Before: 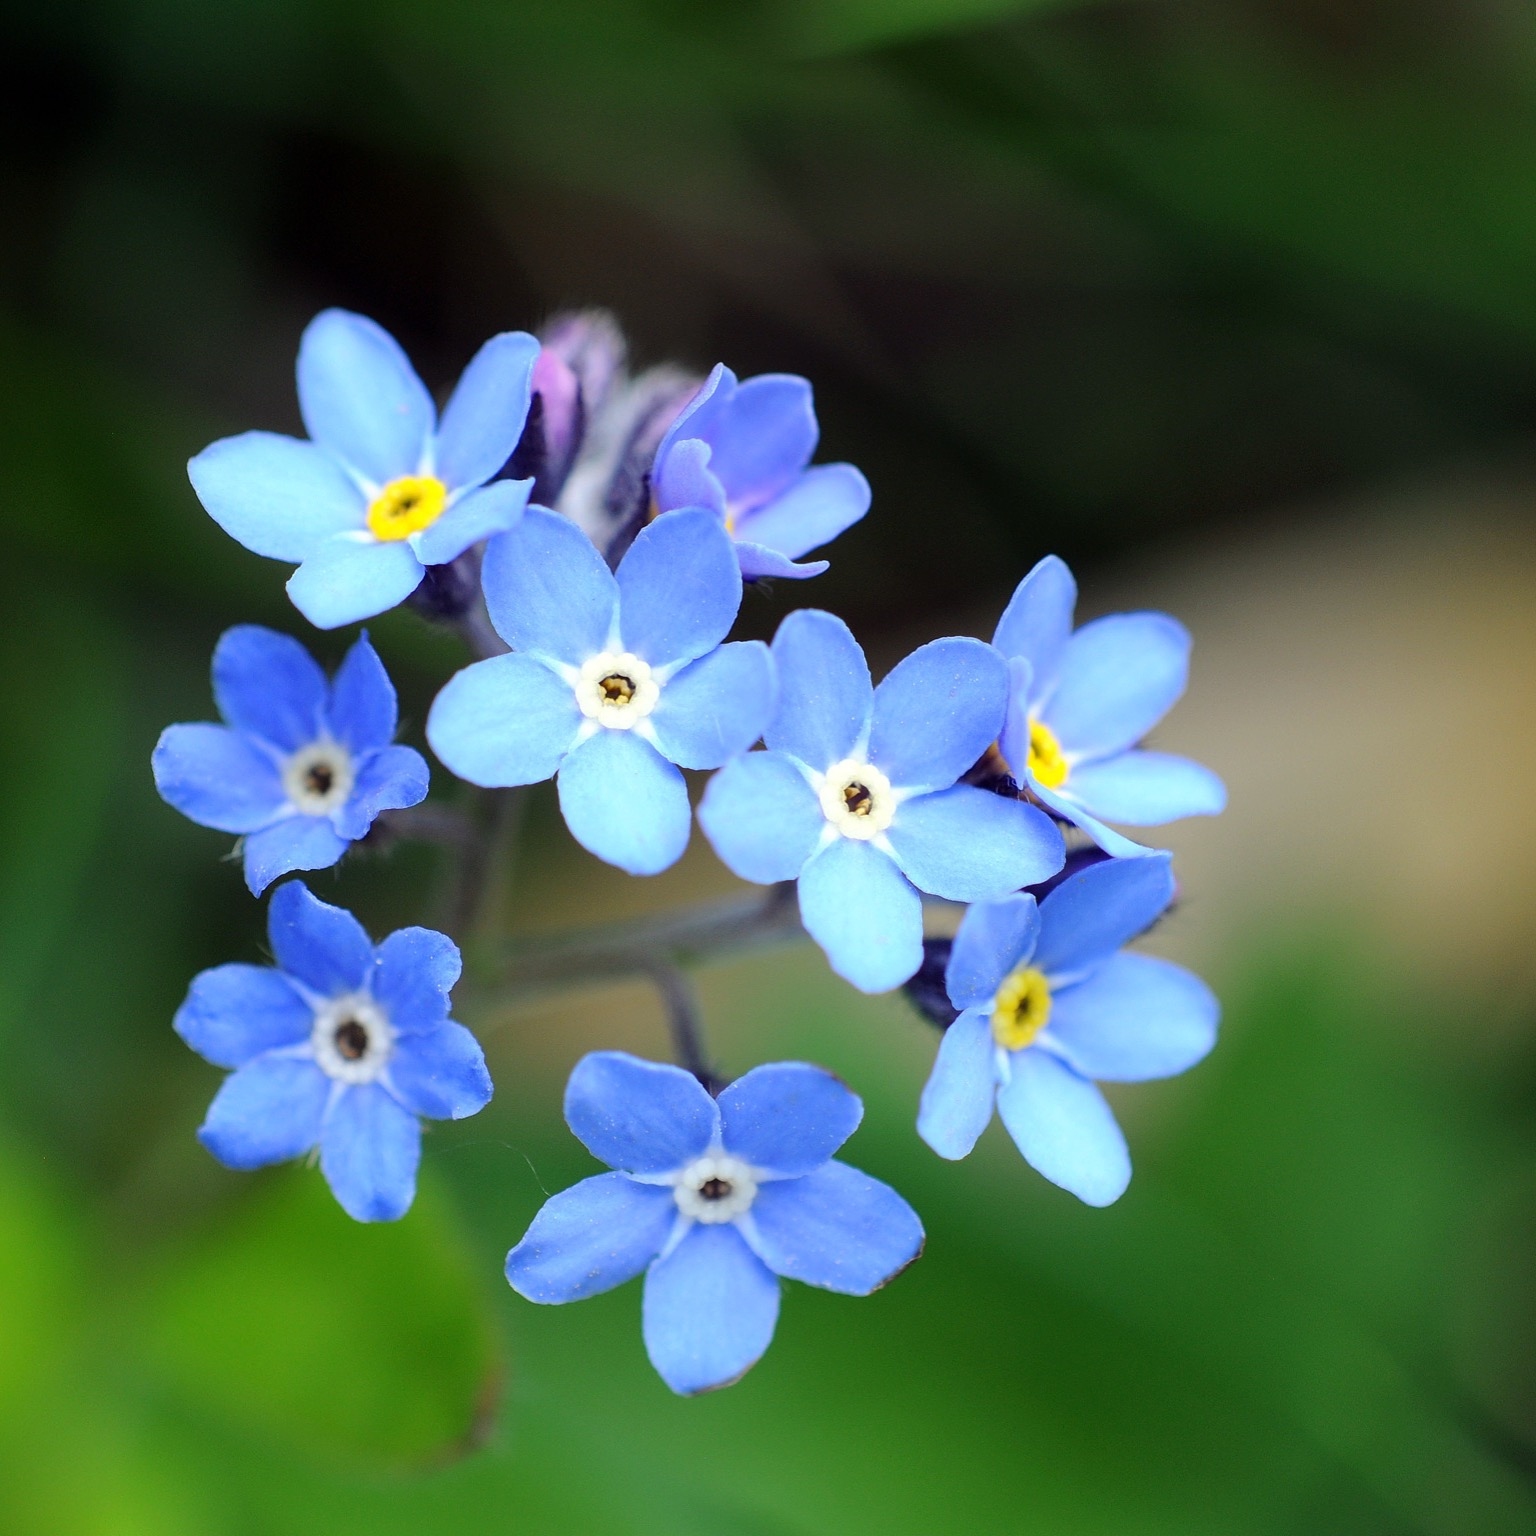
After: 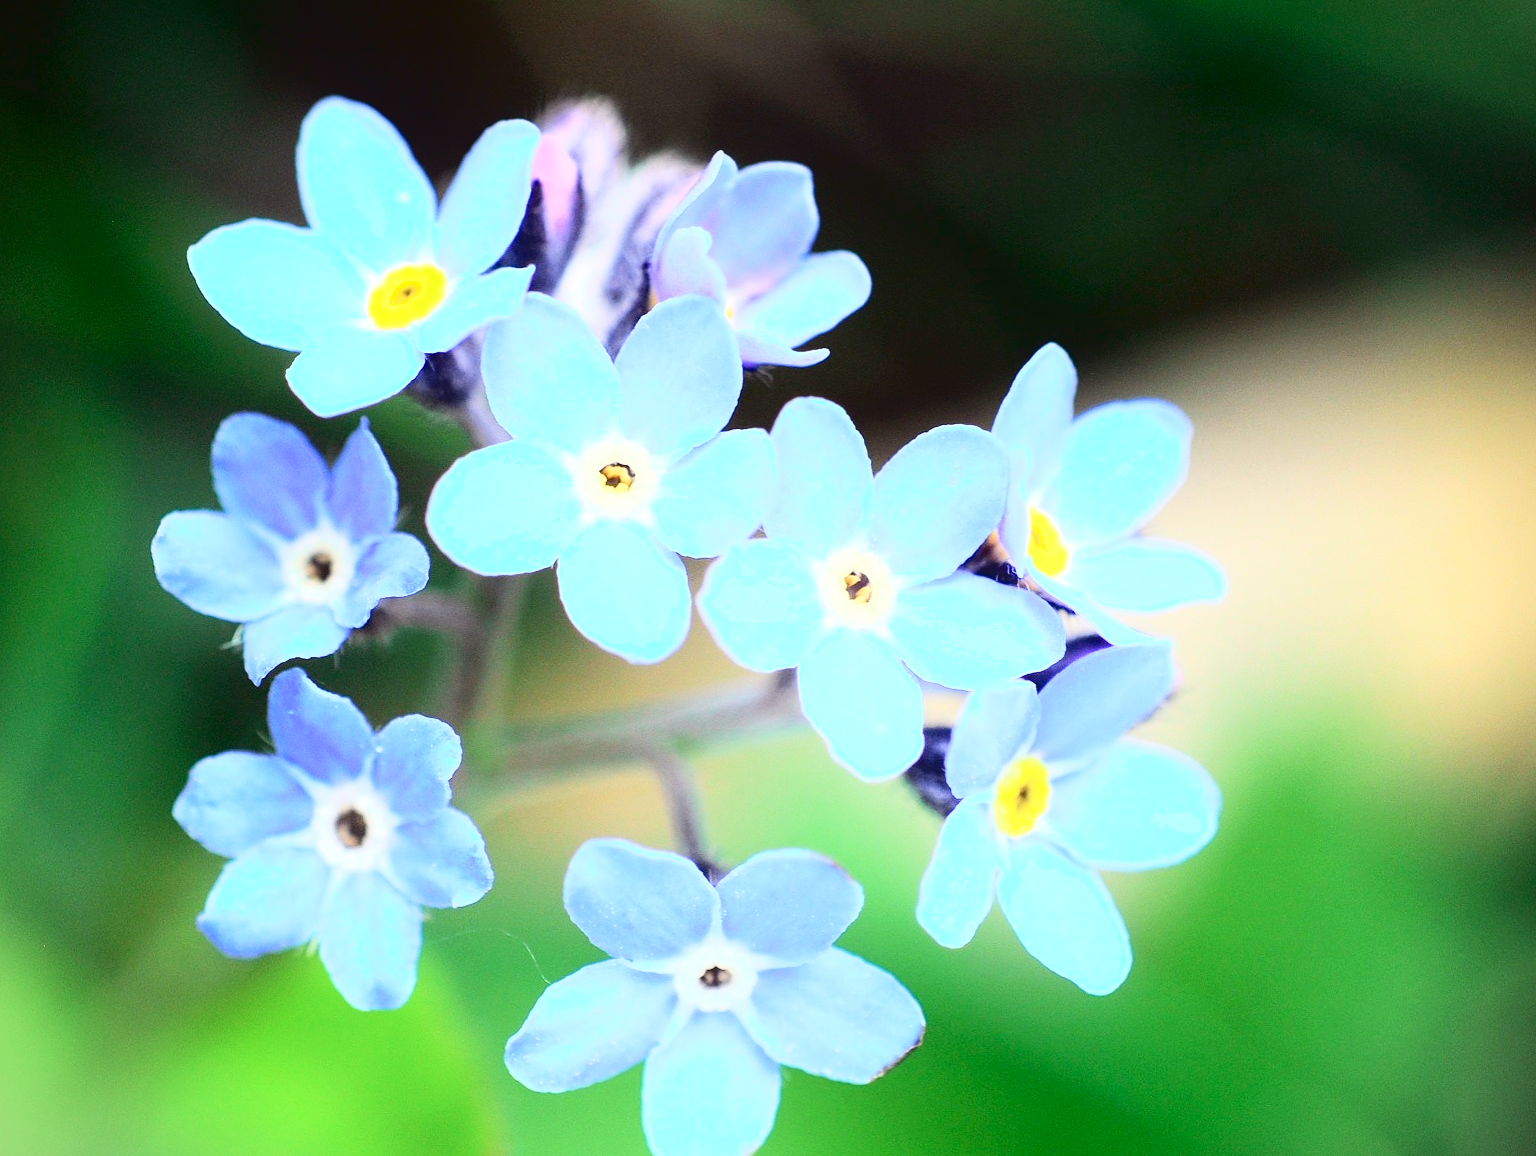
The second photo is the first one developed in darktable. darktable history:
exposure: black level correction 0, exposure 0.9 EV, compensate highlight preservation false
shadows and highlights: shadows -23.35, highlights 45.04, soften with gaussian
tone curve: curves: ch0 [(0, 0.049) (0.113, 0.084) (0.285, 0.301) (0.673, 0.796) (0.845, 0.932) (0.994, 0.971)]; ch1 [(0, 0) (0.456, 0.424) (0.498, 0.5) (0.57, 0.557) (0.631, 0.635) (1, 1)]; ch2 [(0, 0) (0.395, 0.398) (0.44, 0.456) (0.502, 0.507) (0.55, 0.559) (0.67, 0.702) (1, 1)], color space Lab, independent channels, preserve colors none
crop: top 13.839%, bottom 10.9%
vignetting: fall-off start 91.39%, brightness -0.268, center (0, 0.006)
